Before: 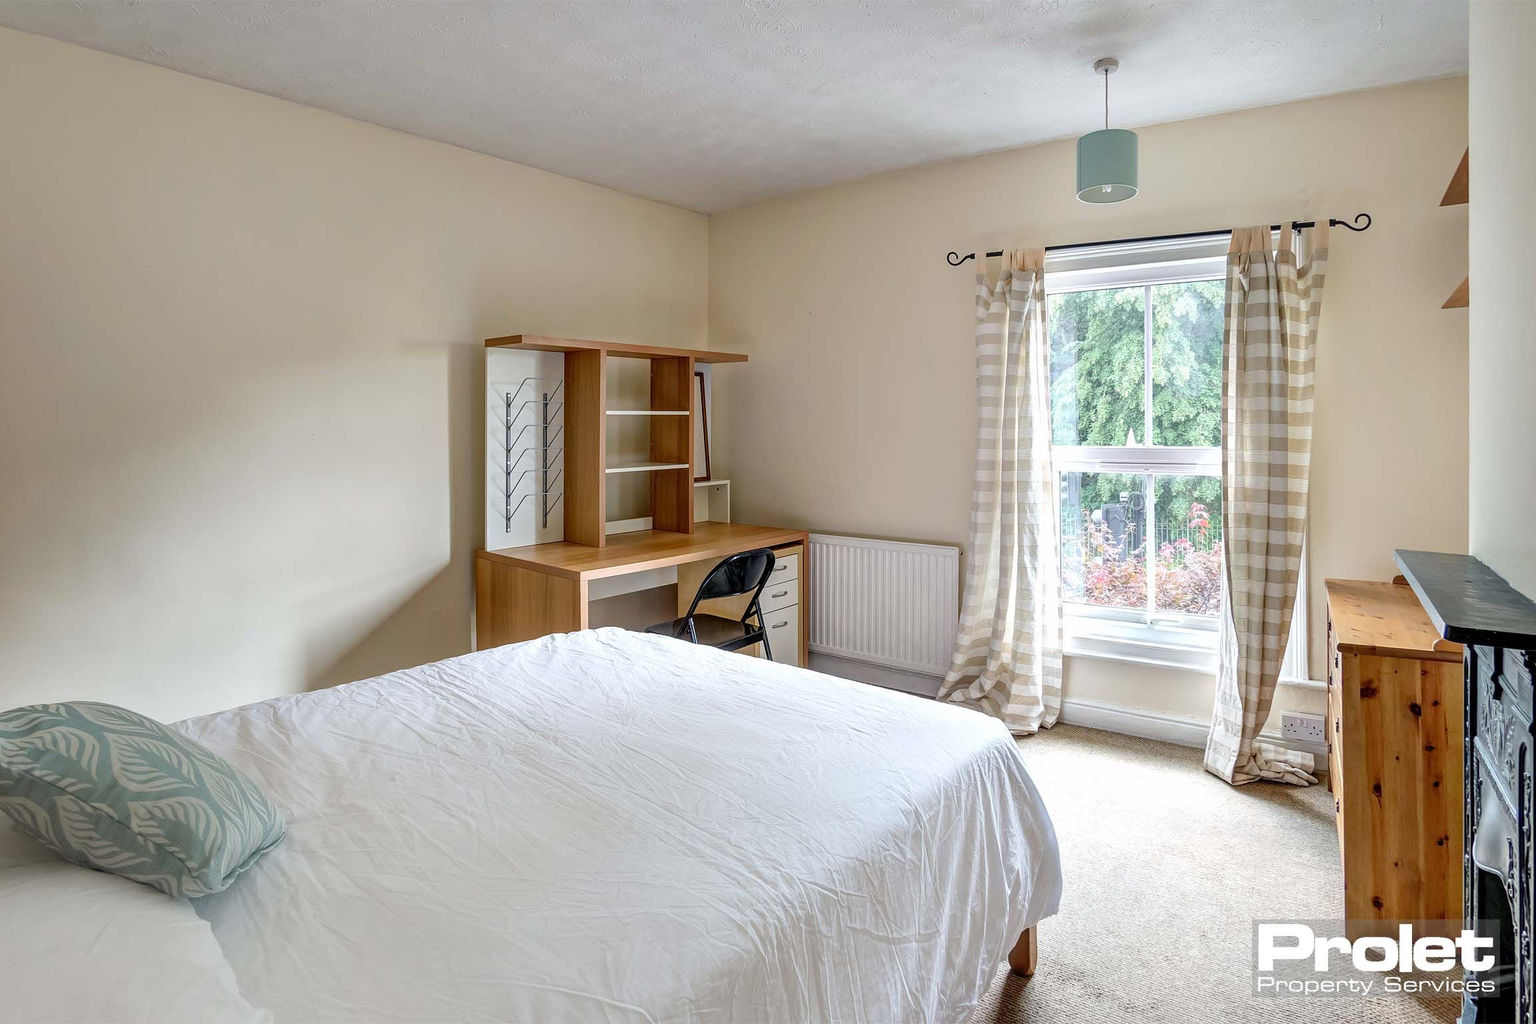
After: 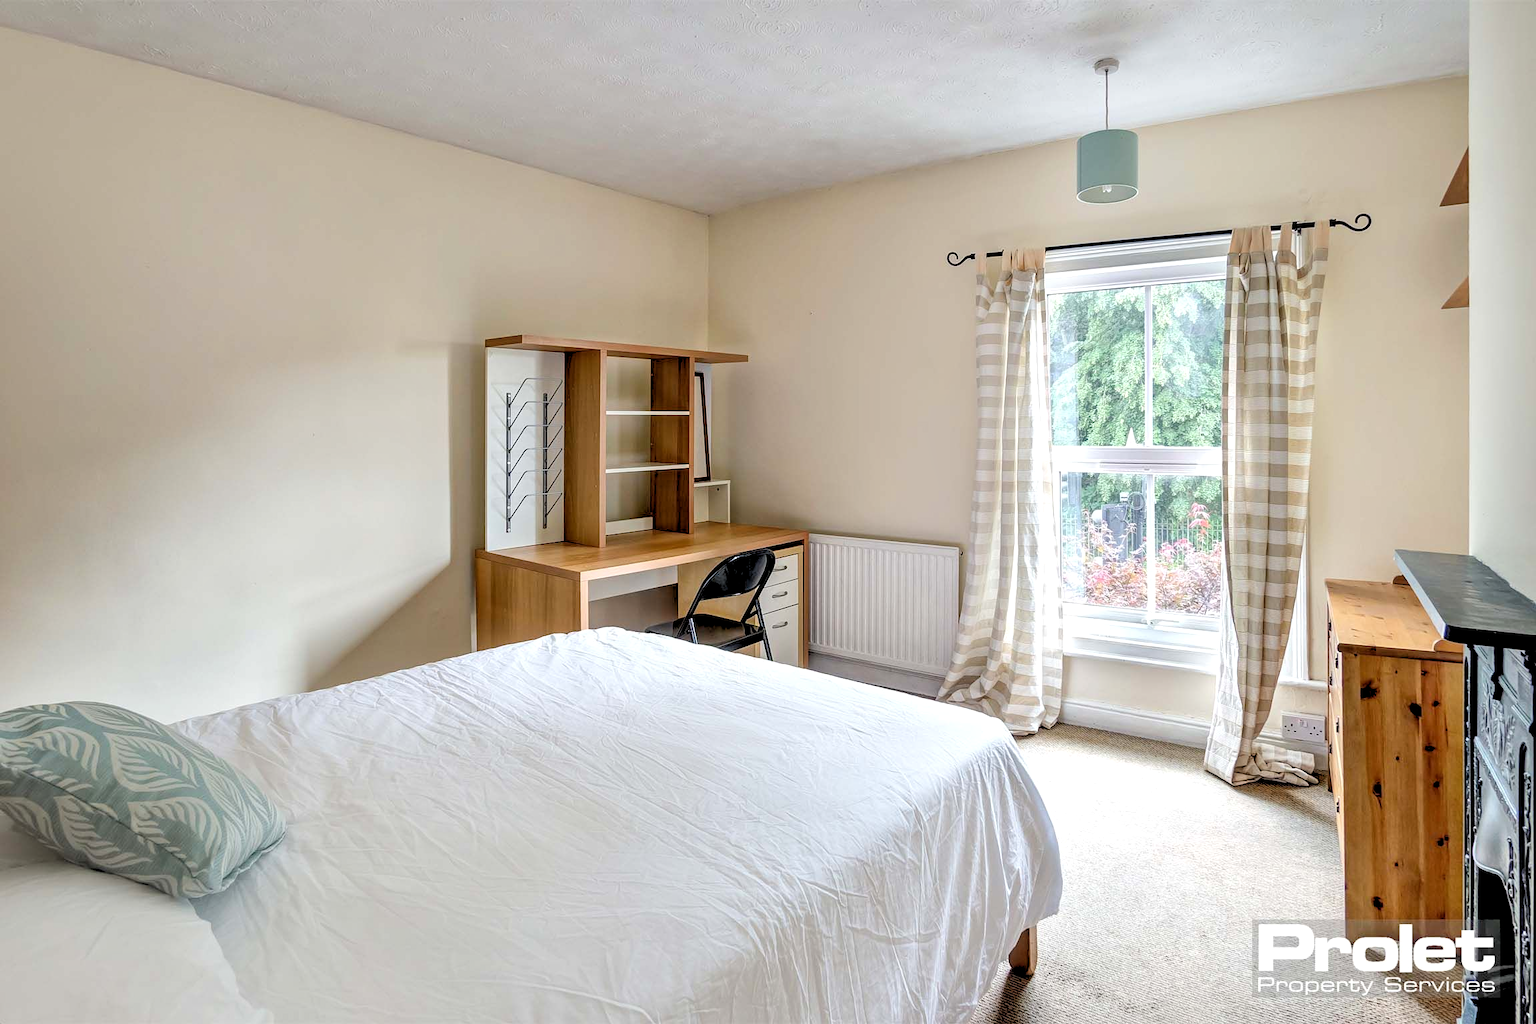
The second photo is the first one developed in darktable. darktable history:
rgb levels: preserve colors sum RGB, levels [[0.038, 0.433, 0.934], [0, 0.5, 1], [0, 0.5, 1]]
local contrast: mode bilateral grid, contrast 20, coarseness 50, detail 120%, midtone range 0.2
white balance: emerald 1
tone equalizer: -8 EV -0.417 EV, -7 EV -0.389 EV, -6 EV -0.333 EV, -5 EV -0.222 EV, -3 EV 0.222 EV, -2 EV 0.333 EV, -1 EV 0.389 EV, +0 EV 0.417 EV, edges refinement/feathering 500, mask exposure compensation -1.57 EV, preserve details no
